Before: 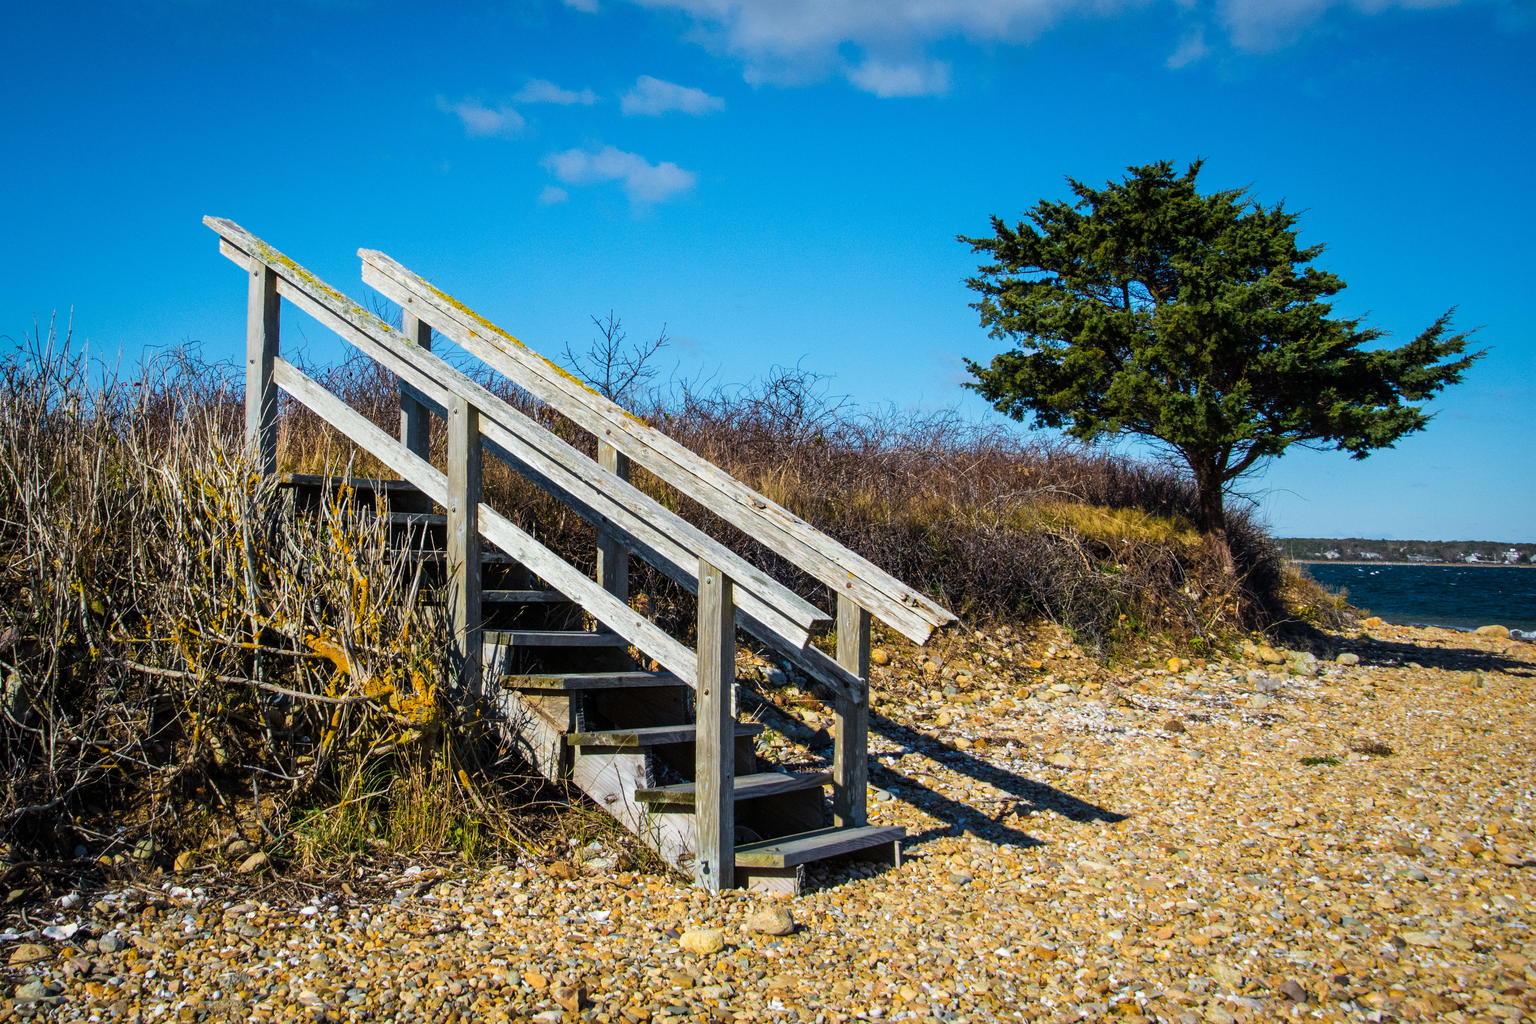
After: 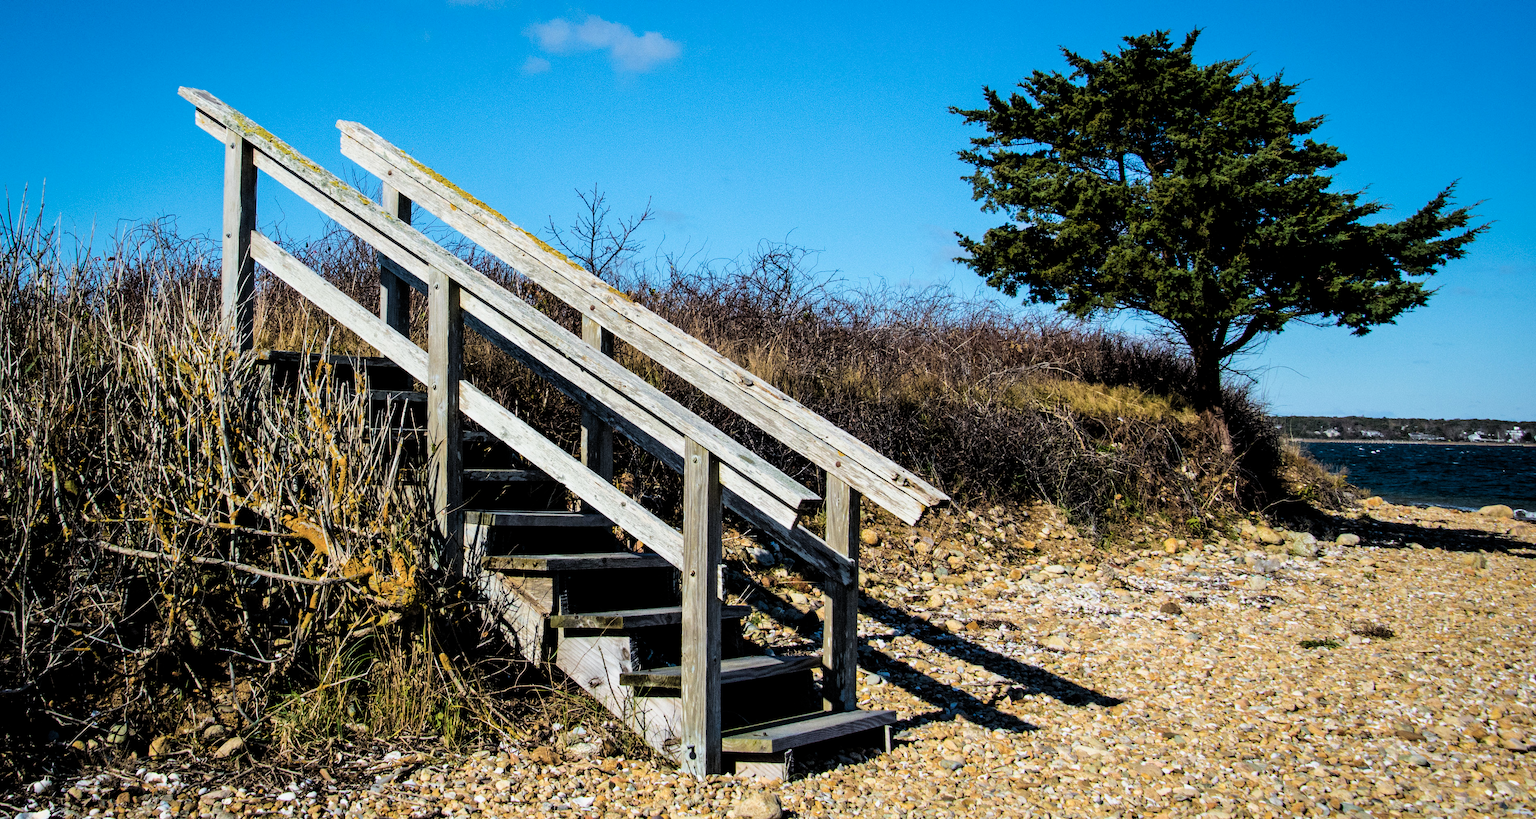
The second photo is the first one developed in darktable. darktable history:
filmic rgb: black relative exposure -6.24 EV, white relative exposure 2.8 EV, target black luminance 0%, hardness 4.6, latitude 67.52%, contrast 1.285, shadows ↔ highlights balance -3.13%, color science v5 (2021), contrast in shadows safe, contrast in highlights safe
crop and rotate: left 1.875%, top 12.846%, right 0.26%, bottom 8.832%
color zones: curves: ch0 [(0.224, 0.526) (0.75, 0.5)]; ch1 [(0.055, 0.526) (0.224, 0.761) (0.377, 0.526) (0.75, 0.5)], mix -137.95%
